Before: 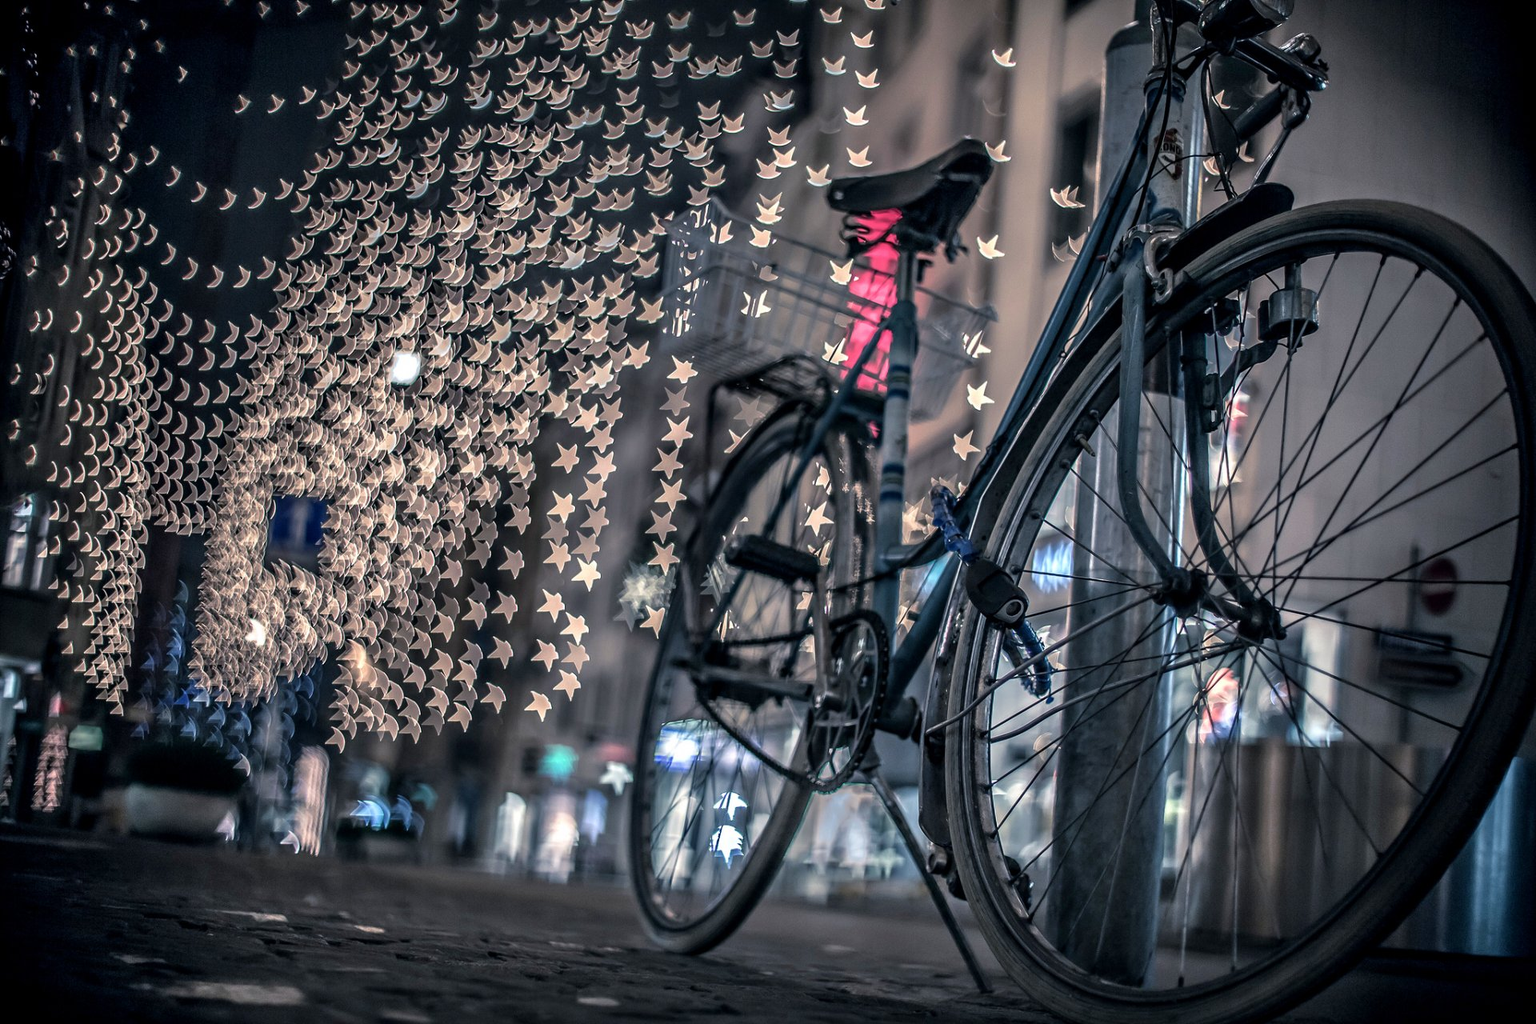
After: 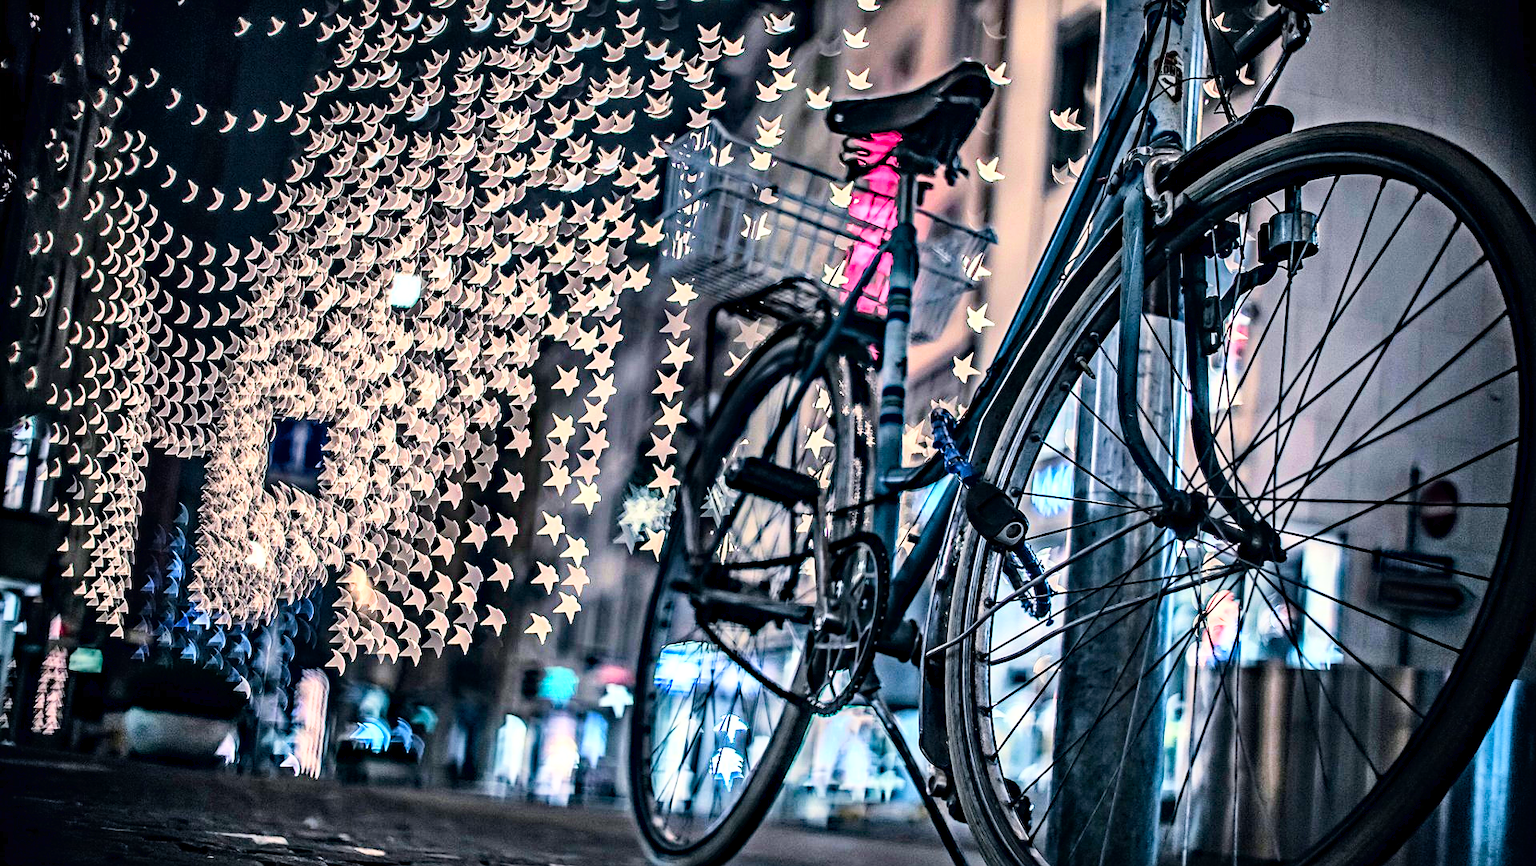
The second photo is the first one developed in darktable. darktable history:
haze removal: strength 0.506, distance 0.43, compatibility mode true, adaptive false
vignetting: fall-off start 84.98%, fall-off radius 79.5%, width/height ratio 1.212
base curve: curves: ch0 [(0, 0) (0.007, 0.004) (0.027, 0.03) (0.046, 0.07) (0.207, 0.54) (0.442, 0.872) (0.673, 0.972) (1, 1)]
sharpen: amount 0.215
crop: top 7.59%, bottom 7.793%
color balance rgb: perceptual saturation grading › global saturation 25.354%, perceptual saturation grading › highlights -50.481%, perceptual saturation grading › shadows 30.053%, contrast -9.414%
shadows and highlights: shadows 36.64, highlights -27.68, soften with gaussian
contrast brightness saturation: contrast 0.103, brightness 0.024, saturation 0.018
